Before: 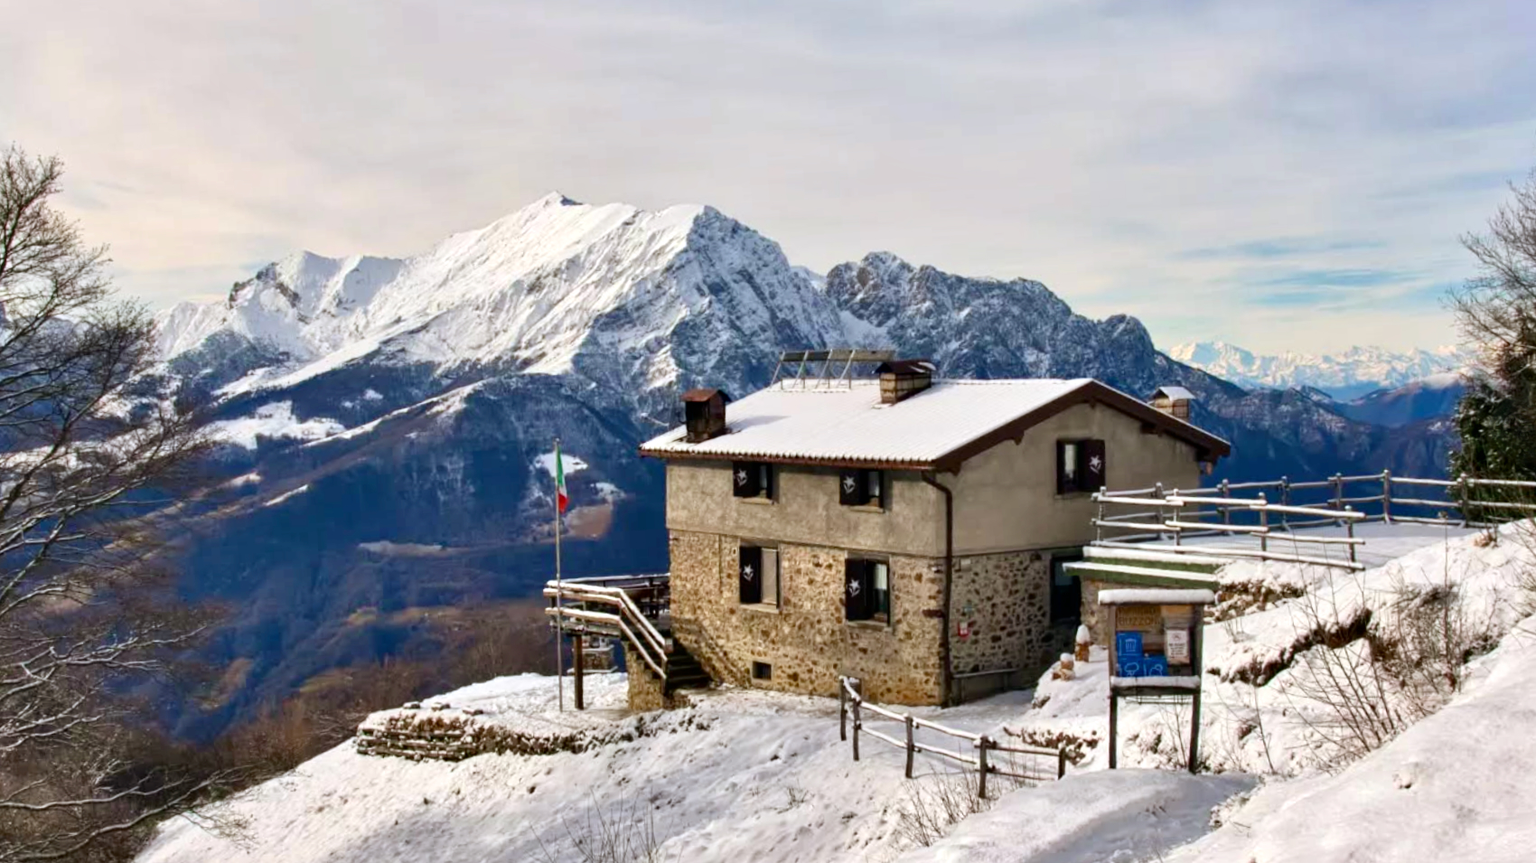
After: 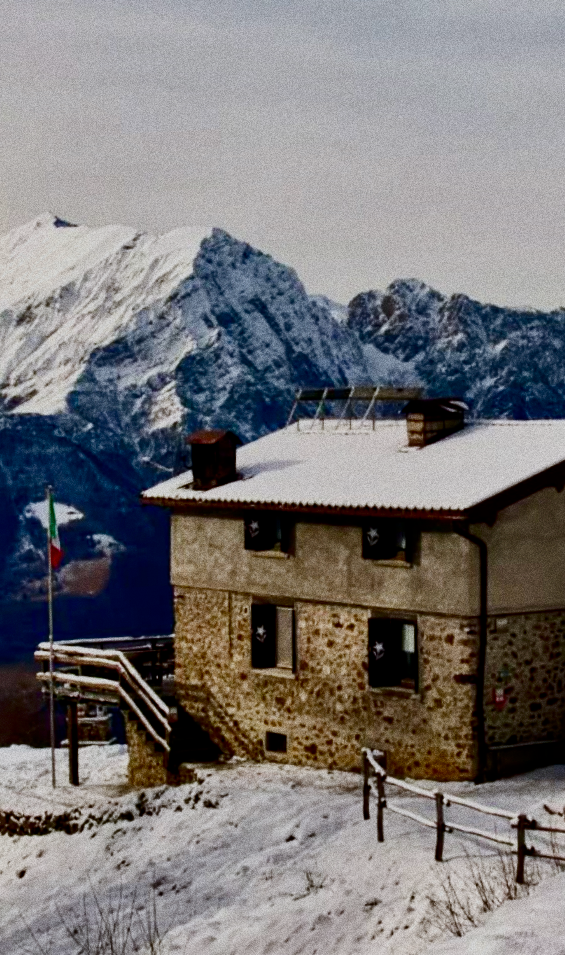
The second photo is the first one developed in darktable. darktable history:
crop: left 33.36%, right 33.36%
filmic rgb: middle gray luminance 29%, black relative exposure -10.3 EV, white relative exposure 5.5 EV, threshold 6 EV, target black luminance 0%, hardness 3.95, latitude 2.04%, contrast 1.132, highlights saturation mix 5%, shadows ↔ highlights balance 15.11%, add noise in highlights 0, preserve chrominance no, color science v3 (2019), use custom middle-gray values true, iterations of high-quality reconstruction 0, contrast in highlights soft, enable highlight reconstruction true
contrast brightness saturation: contrast 0.2, brightness -0.11, saturation 0.1
grain: coarseness 0.09 ISO, strength 40%
